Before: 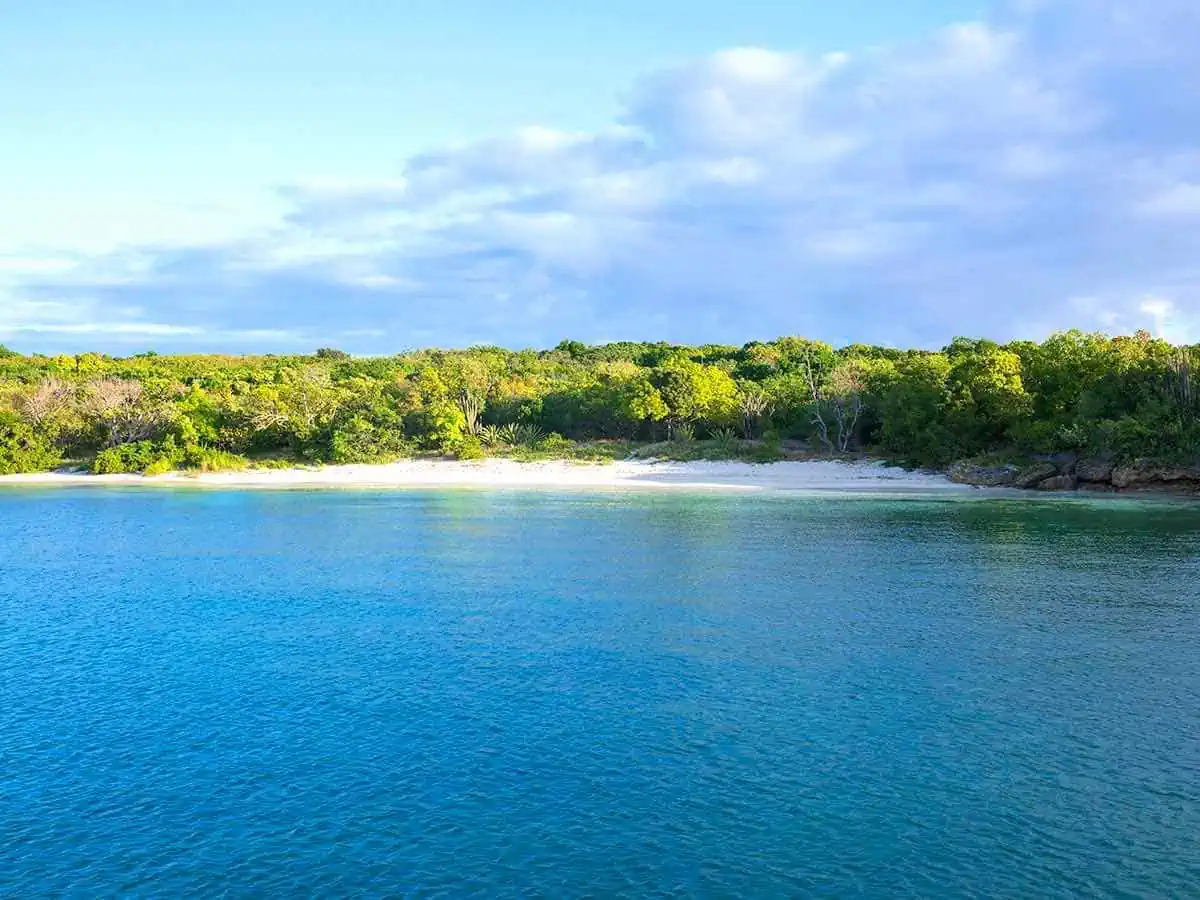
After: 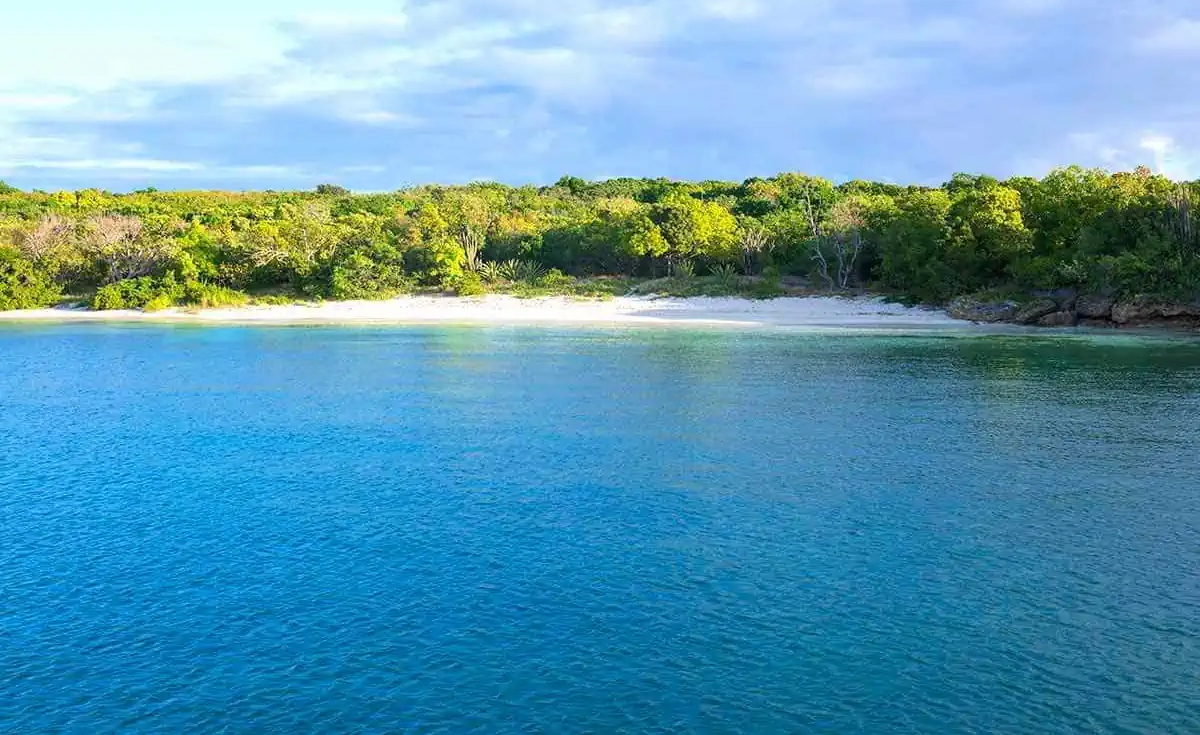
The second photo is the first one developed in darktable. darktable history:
crop and rotate: top 18.289%
